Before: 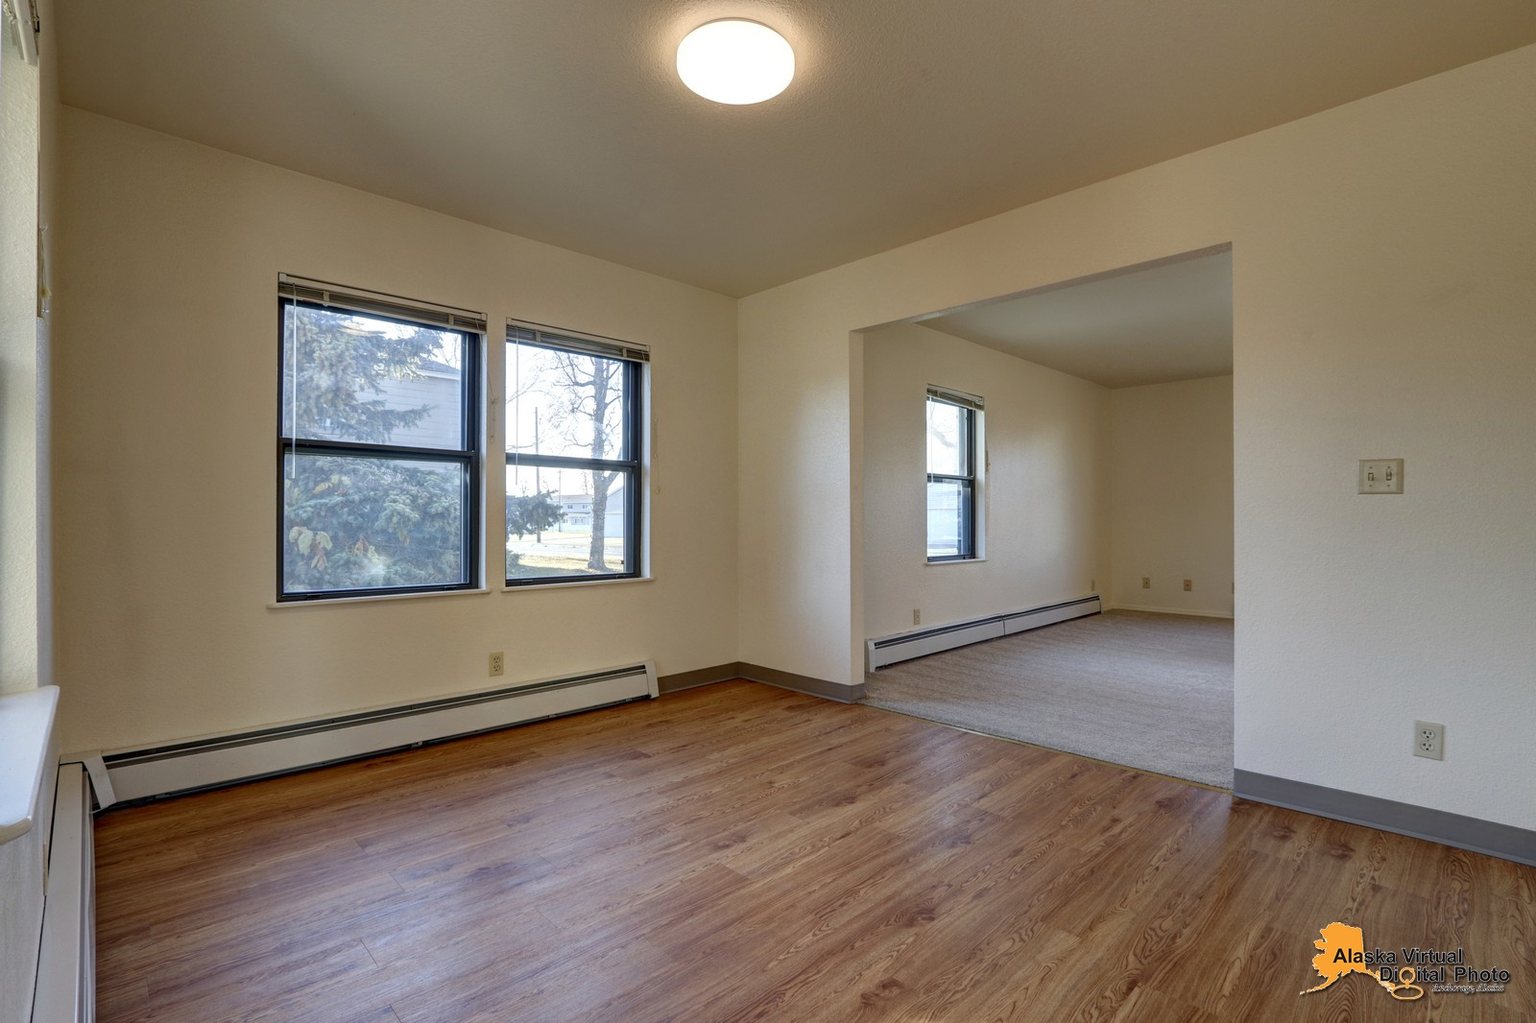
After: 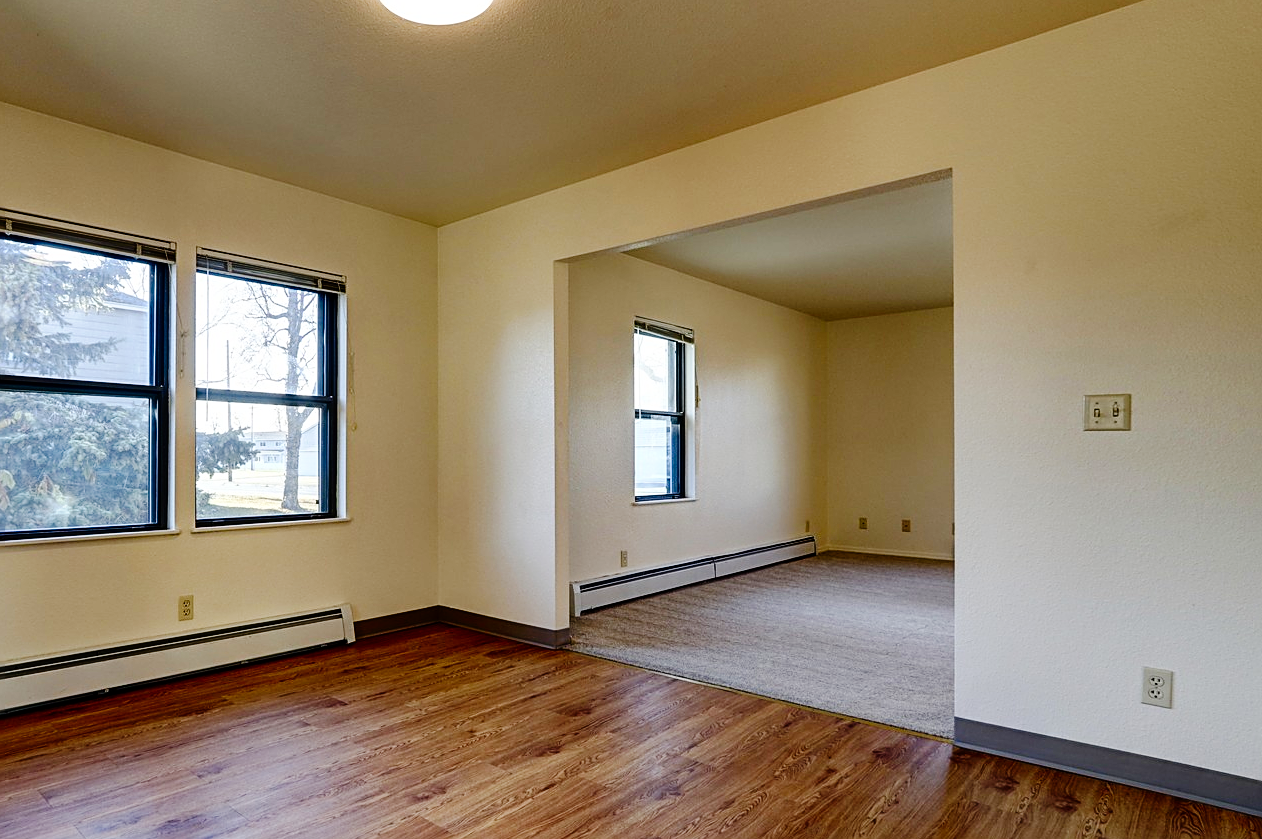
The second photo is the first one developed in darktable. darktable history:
exposure: black level correction 0, compensate exposure bias true, compensate highlight preservation false
tone curve: curves: ch0 [(0, 0) (0.003, 0) (0.011, 0.001) (0.025, 0.003) (0.044, 0.005) (0.069, 0.012) (0.1, 0.023) (0.136, 0.039) (0.177, 0.088) (0.224, 0.15) (0.277, 0.24) (0.335, 0.337) (0.399, 0.437) (0.468, 0.535) (0.543, 0.629) (0.623, 0.71) (0.709, 0.782) (0.801, 0.856) (0.898, 0.94) (1, 1)], preserve colors none
contrast brightness saturation: contrast 0.13, brightness -0.05, saturation 0.16
crop and rotate: left 20.74%, top 7.912%, right 0.375%, bottom 13.378%
sharpen: on, module defaults
